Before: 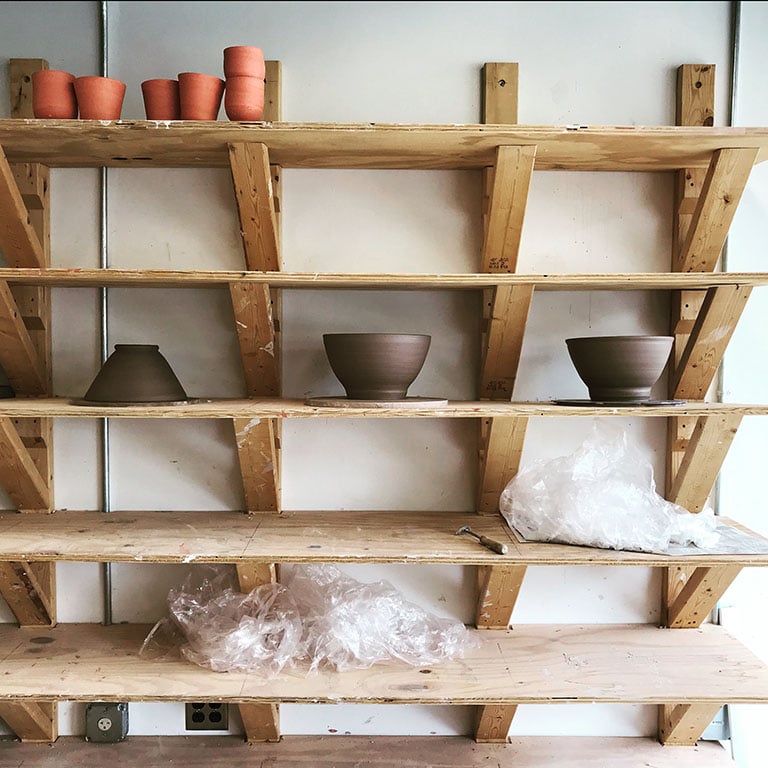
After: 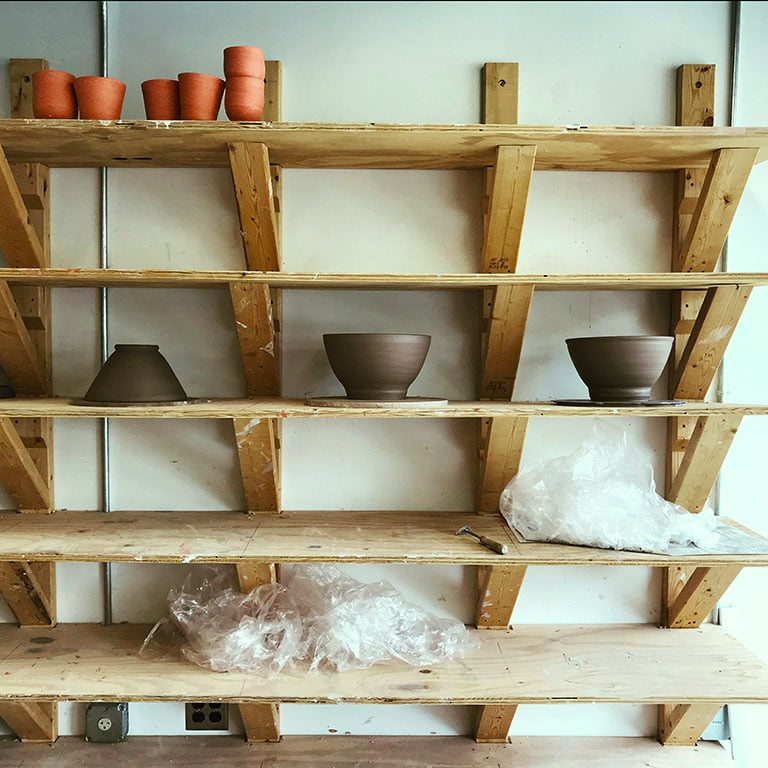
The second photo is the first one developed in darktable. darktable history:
color balance rgb: perceptual saturation grading › global saturation 8.89%, saturation formula JzAzBz (2021)
color correction: highlights a* -8, highlights b* 3.1
